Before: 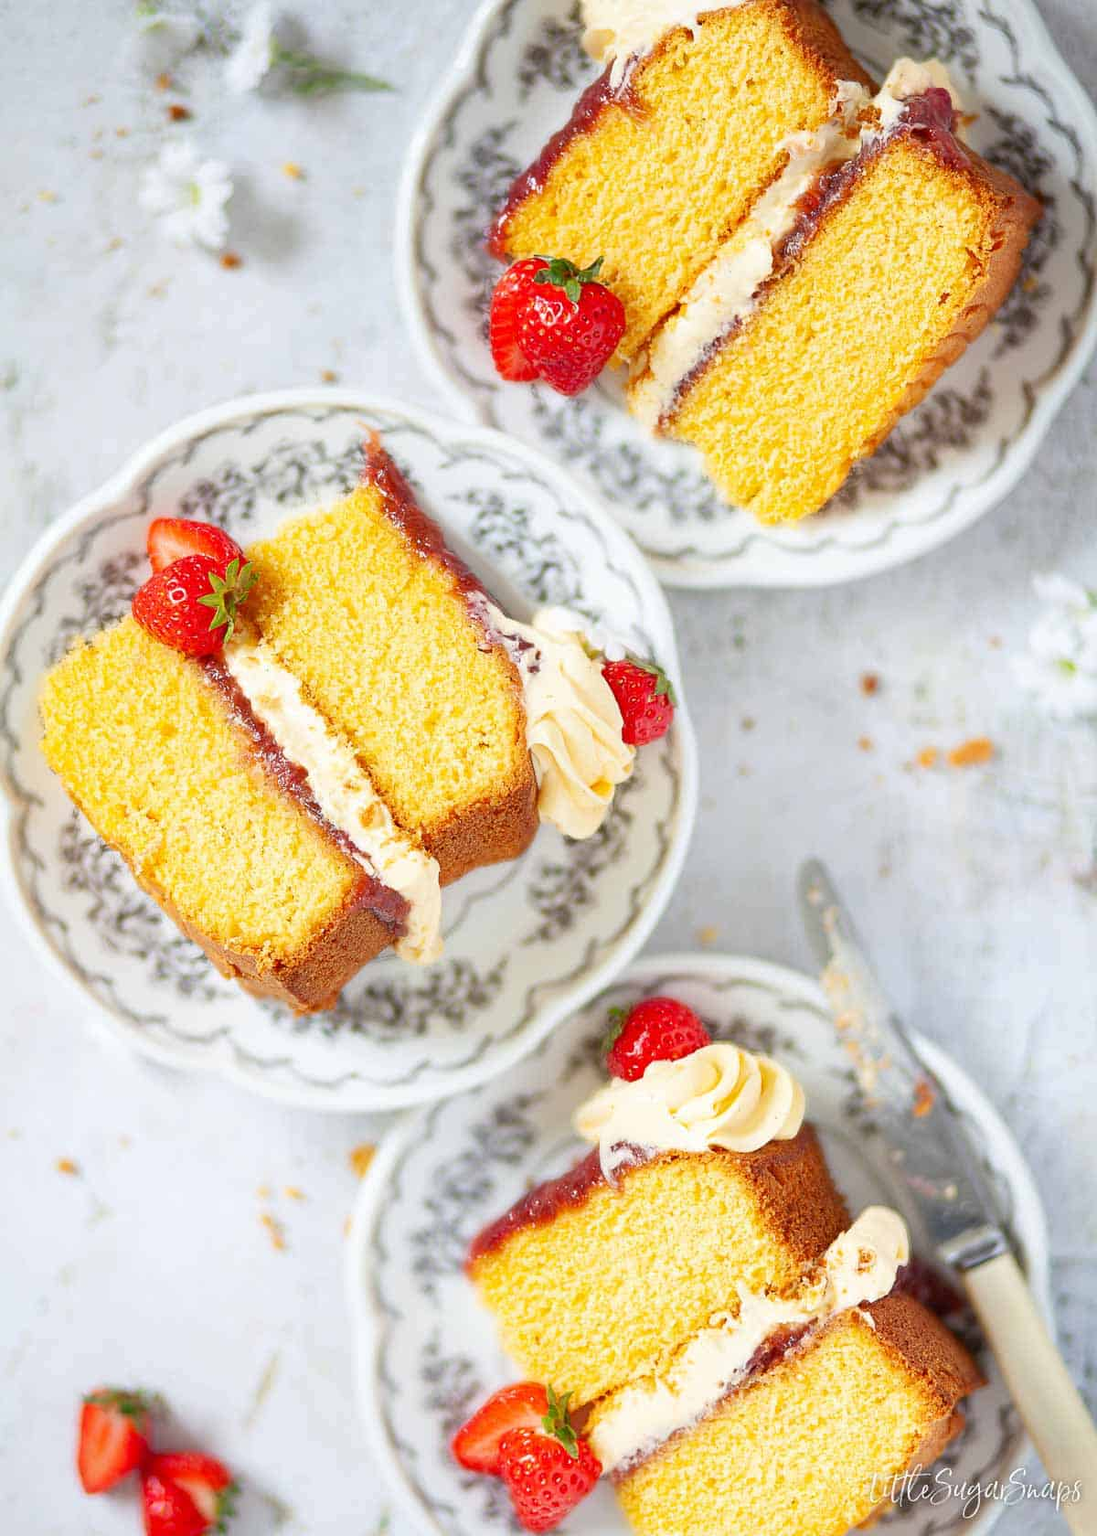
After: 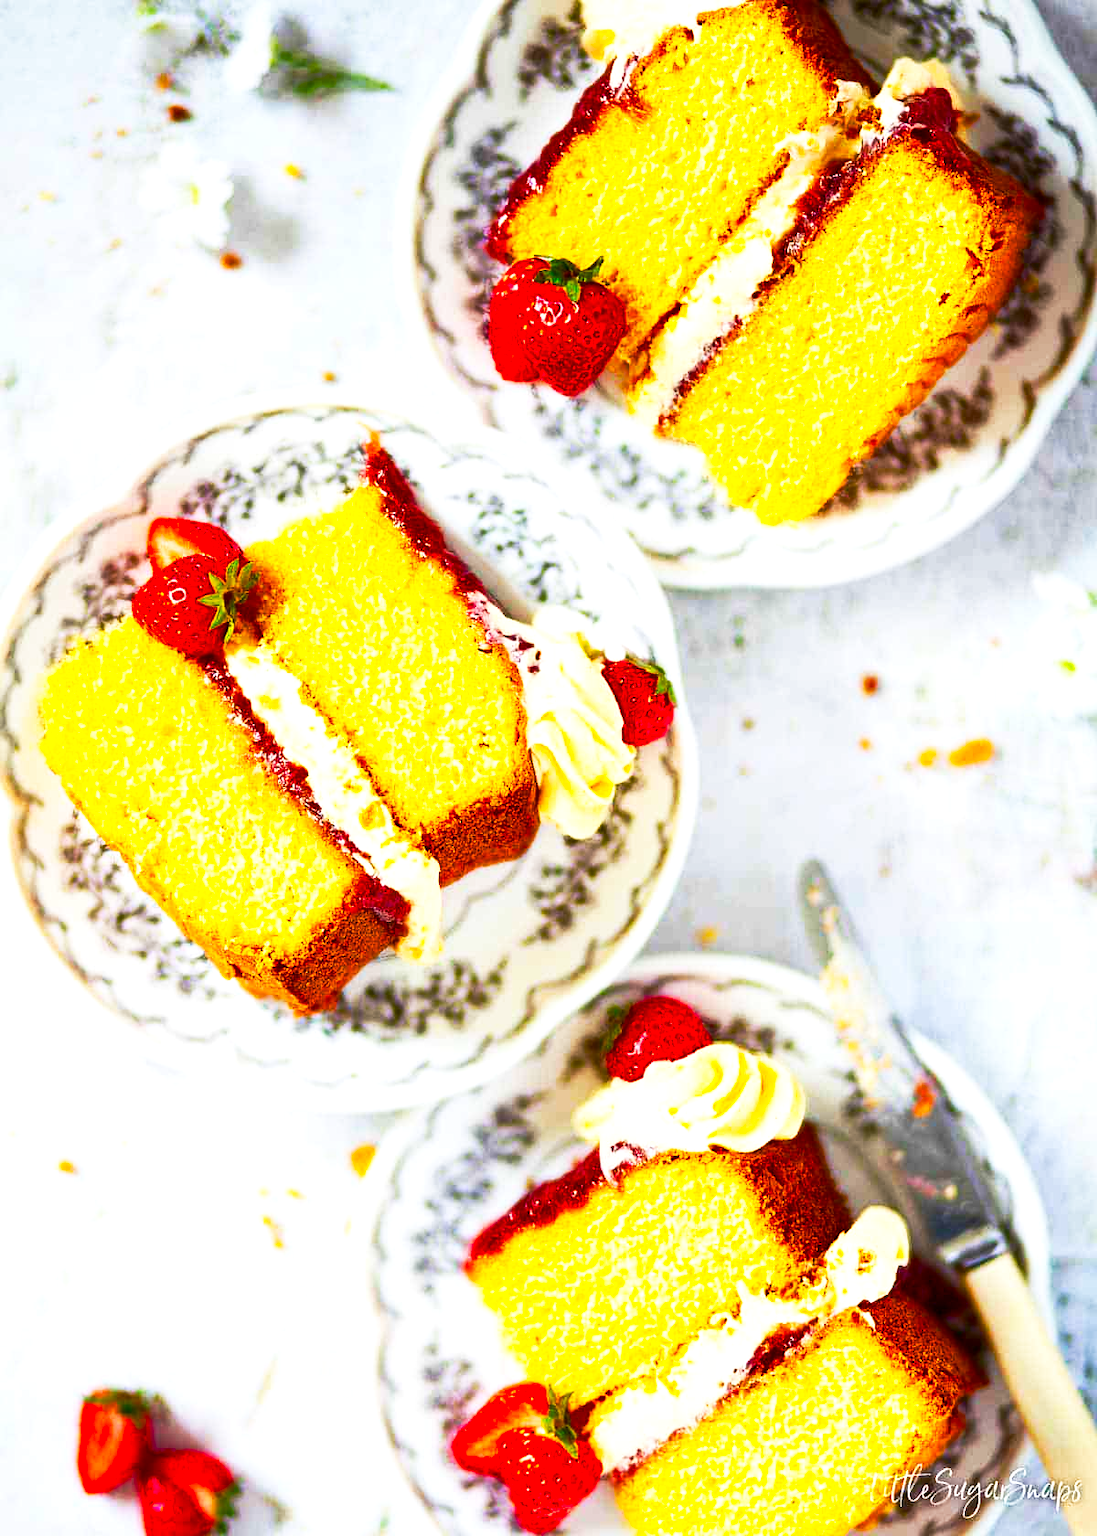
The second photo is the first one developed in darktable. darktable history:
contrast brightness saturation: contrast 0.119, brightness -0.122, saturation 0.205
base curve: curves: ch0 [(0, 0) (0.257, 0.25) (0.482, 0.586) (0.757, 0.871) (1, 1)], preserve colors none
color balance rgb: linear chroma grading › shadows 9.486%, linear chroma grading › highlights 10.678%, linear chroma grading › global chroma 15.121%, linear chroma grading › mid-tones 14.587%, perceptual saturation grading › global saturation 20%, perceptual saturation grading › highlights -24.96%, perceptual saturation grading › shadows 50.526%, global vibrance 25.126%, contrast 20.298%
